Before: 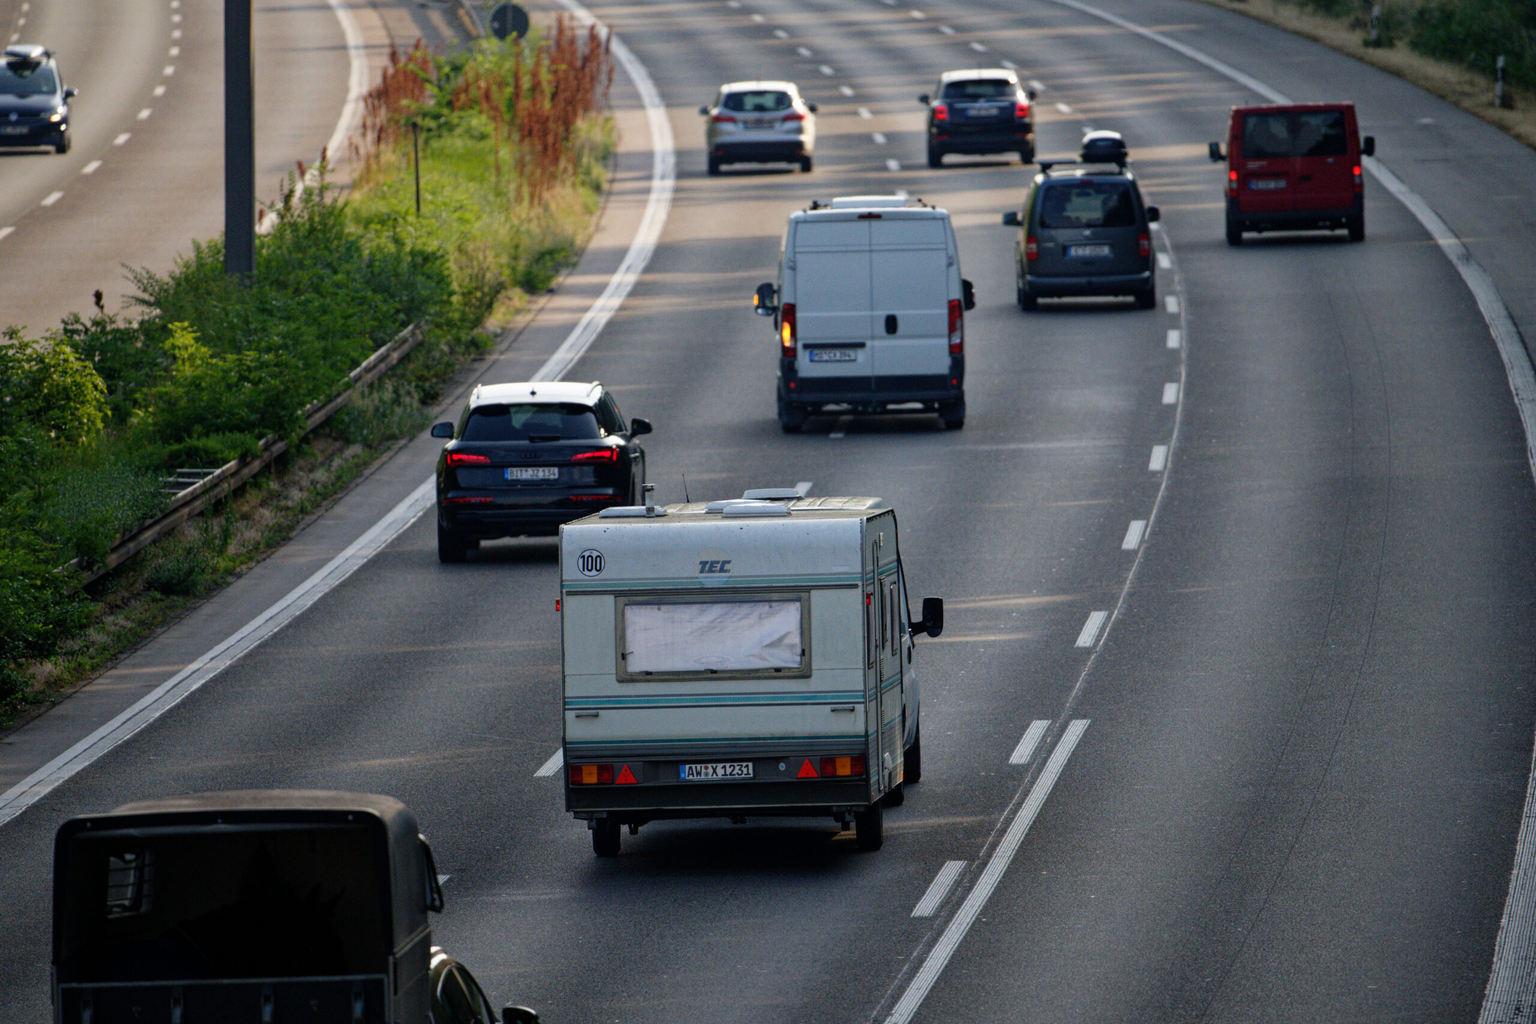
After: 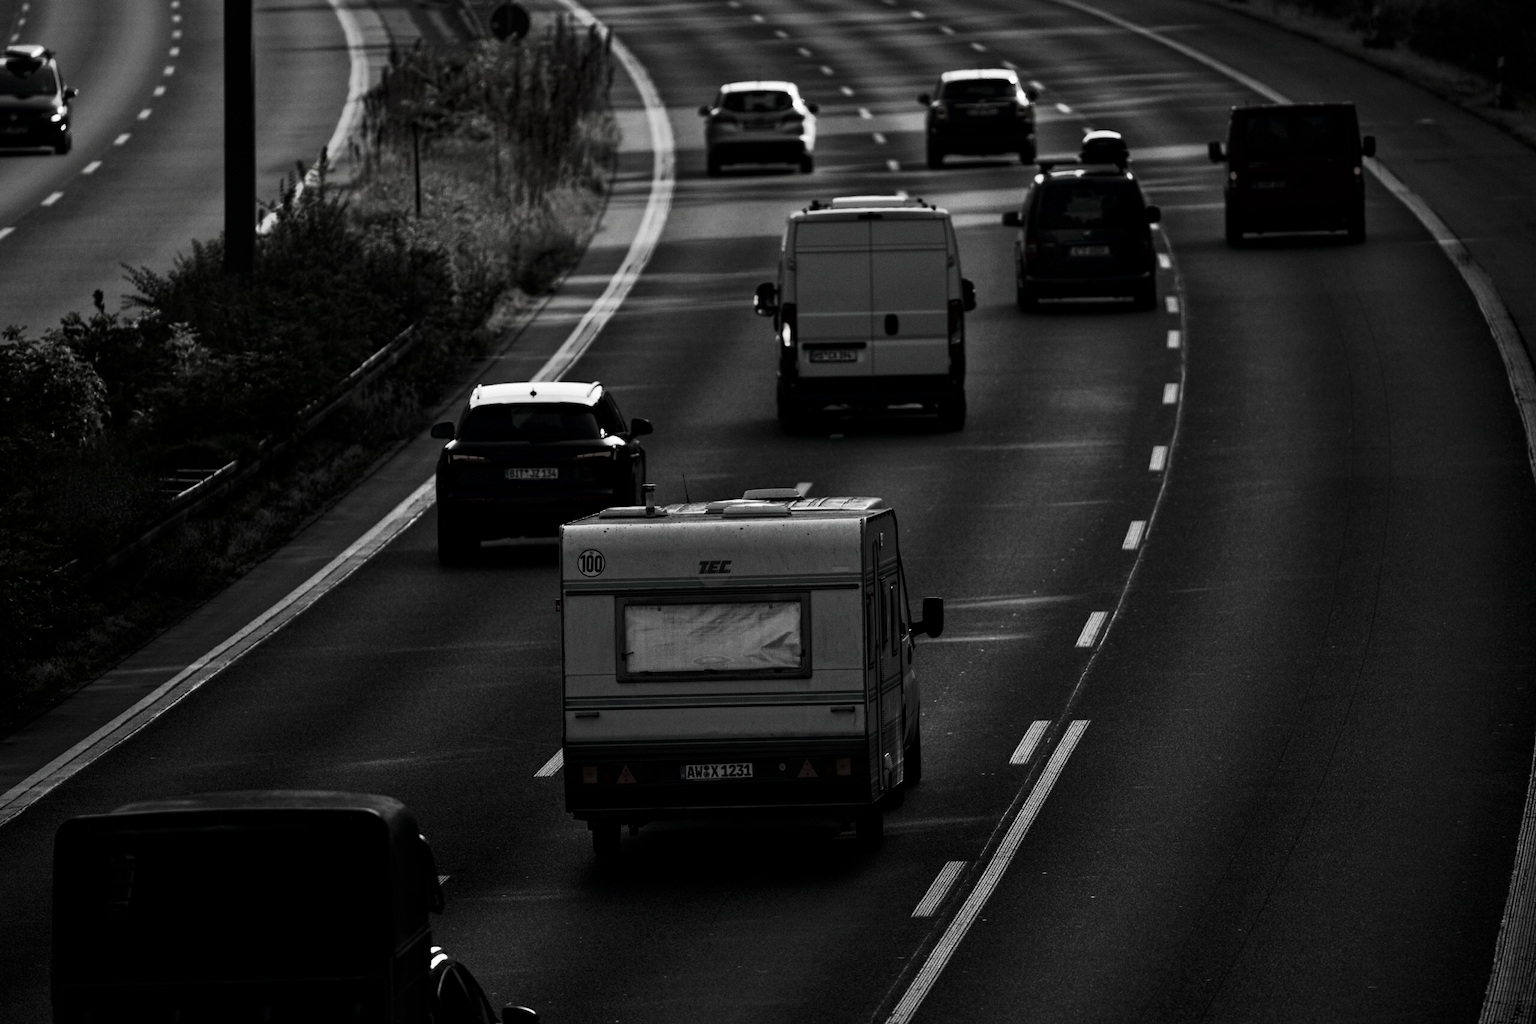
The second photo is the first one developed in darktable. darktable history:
contrast brightness saturation: contrast 0.021, brightness -0.986, saturation -0.981
shadows and highlights: soften with gaussian
